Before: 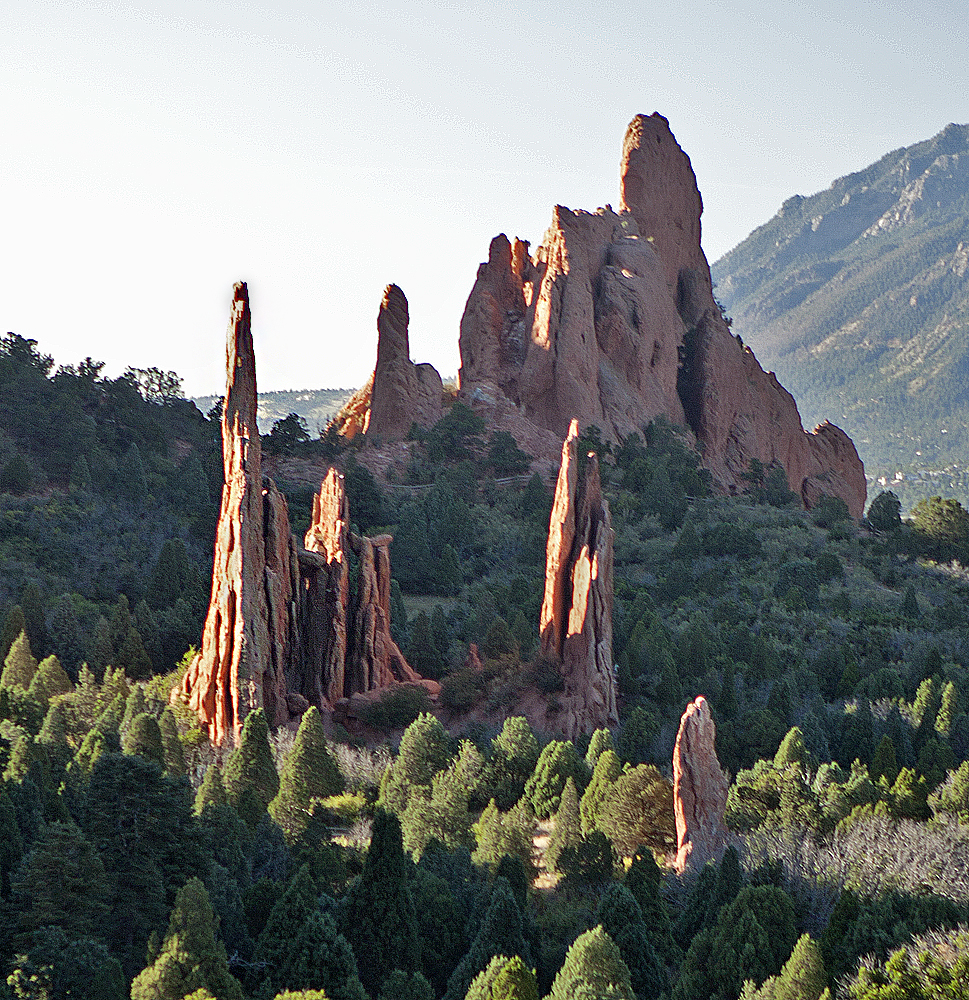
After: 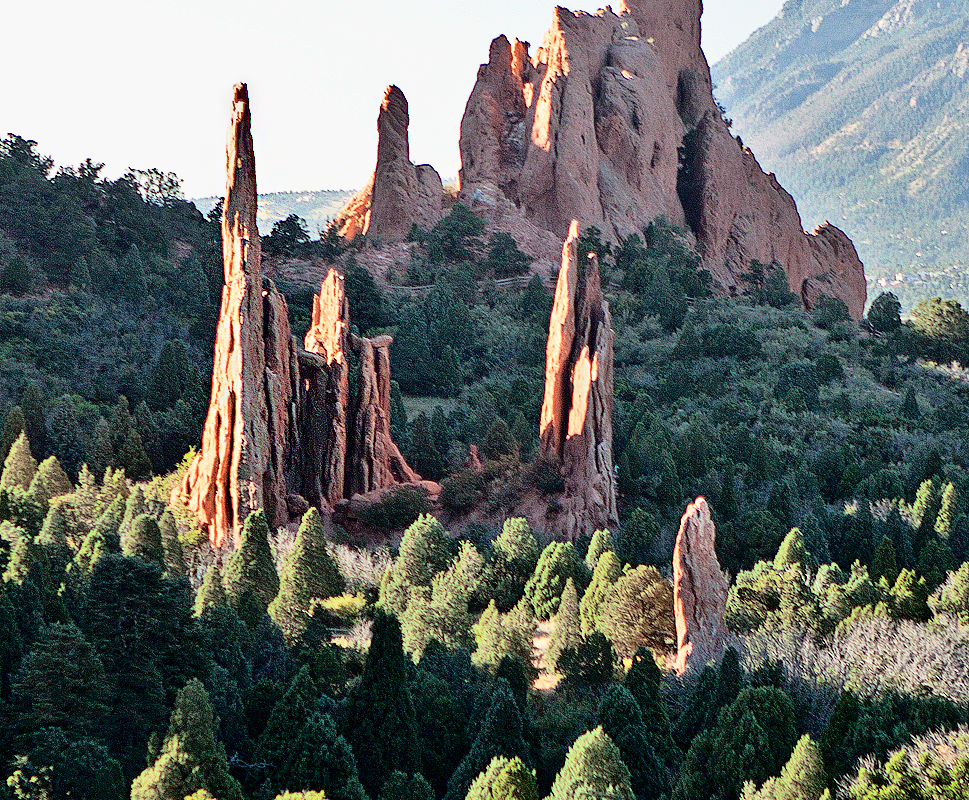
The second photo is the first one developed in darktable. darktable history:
crop and rotate: top 19.998%
exposure: exposure -0.21 EV, compensate highlight preservation false
tone curve: curves: ch0 [(0, 0) (0.003, 0.002) (0.011, 0.008) (0.025, 0.019) (0.044, 0.034) (0.069, 0.053) (0.1, 0.079) (0.136, 0.127) (0.177, 0.191) (0.224, 0.274) (0.277, 0.367) (0.335, 0.465) (0.399, 0.552) (0.468, 0.643) (0.543, 0.737) (0.623, 0.82) (0.709, 0.891) (0.801, 0.928) (0.898, 0.963) (1, 1)], color space Lab, independent channels, preserve colors none
